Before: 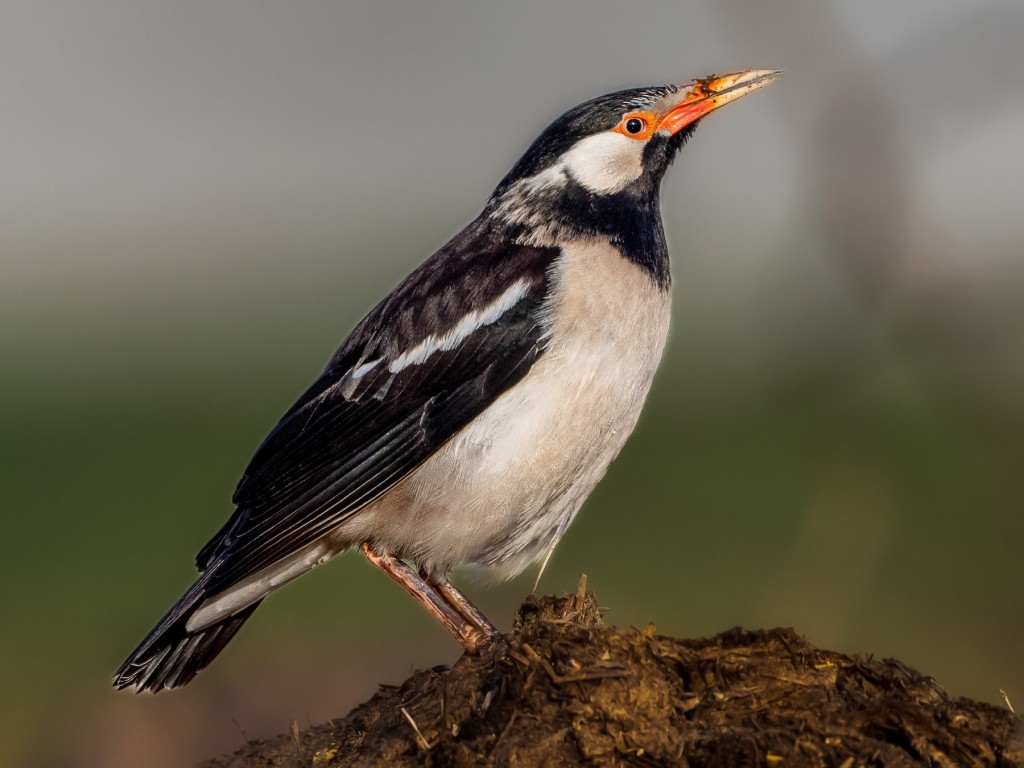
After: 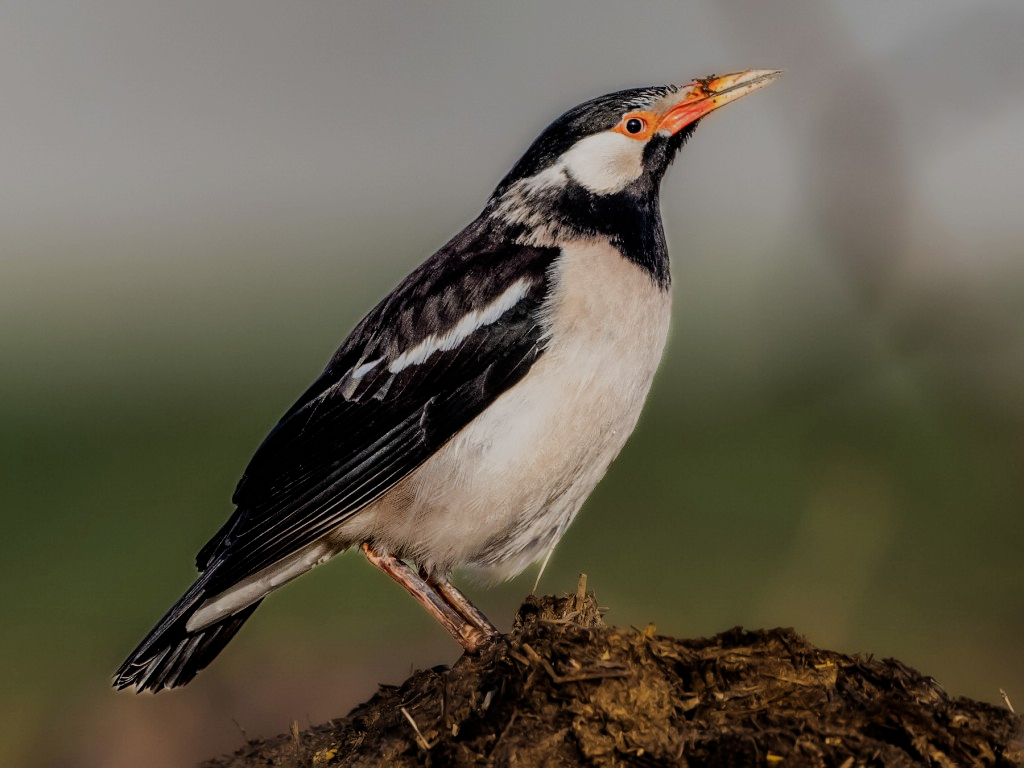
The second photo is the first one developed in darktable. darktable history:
filmic rgb: black relative exposure -7.33 EV, white relative exposure 5.1 EV, hardness 3.21
